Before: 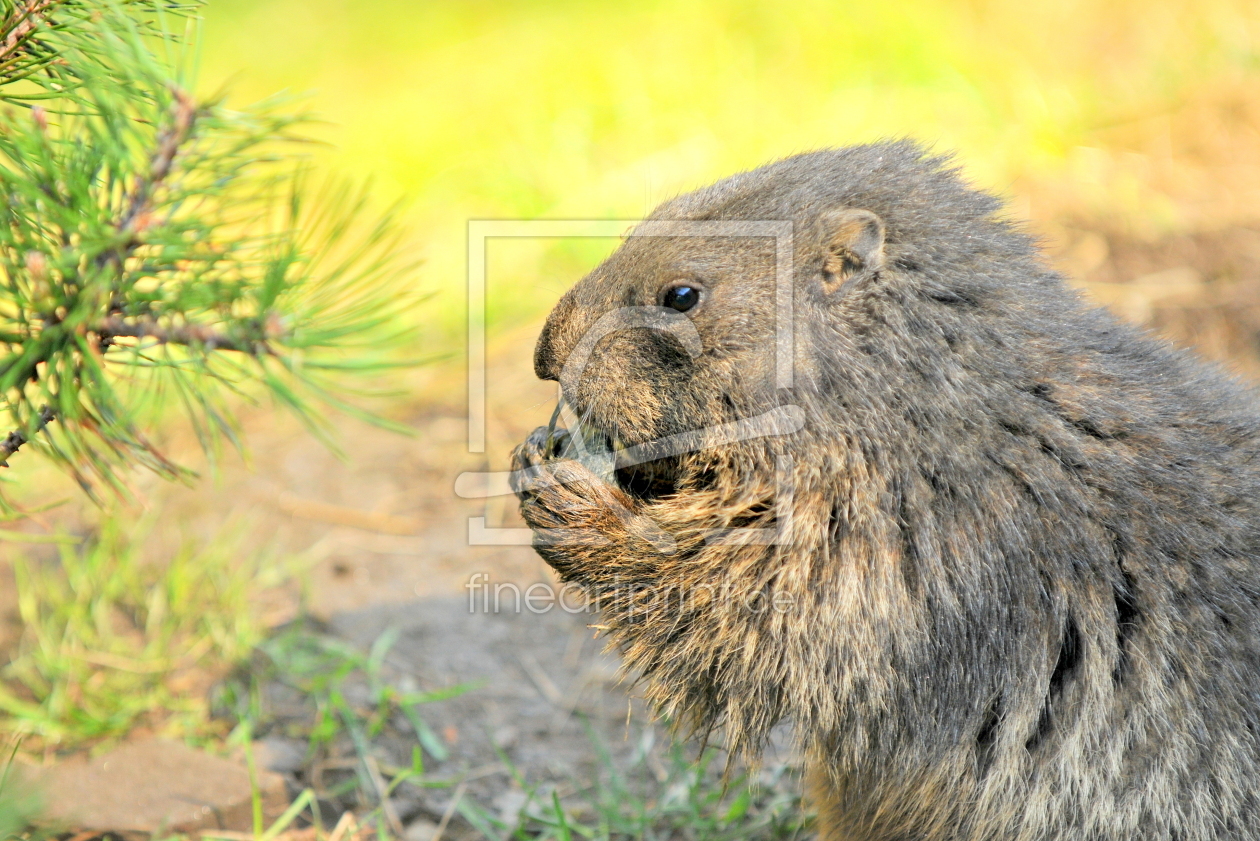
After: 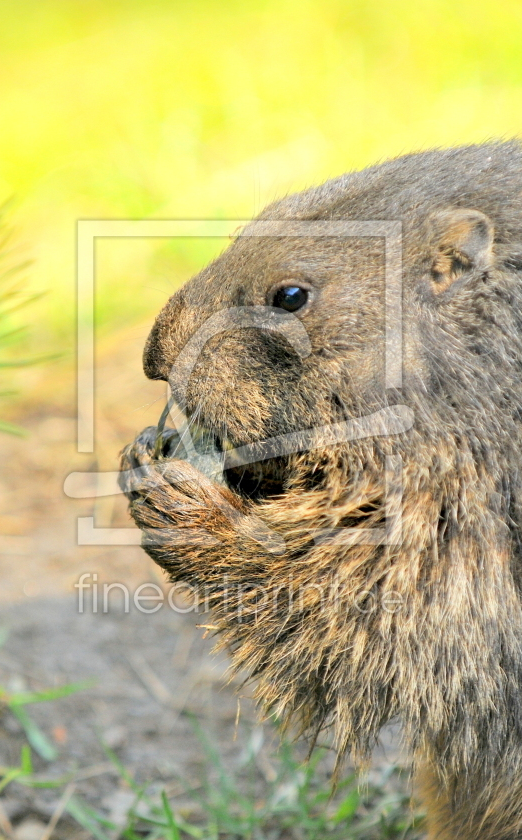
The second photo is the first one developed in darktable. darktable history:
crop: left 31.104%, right 27.308%
